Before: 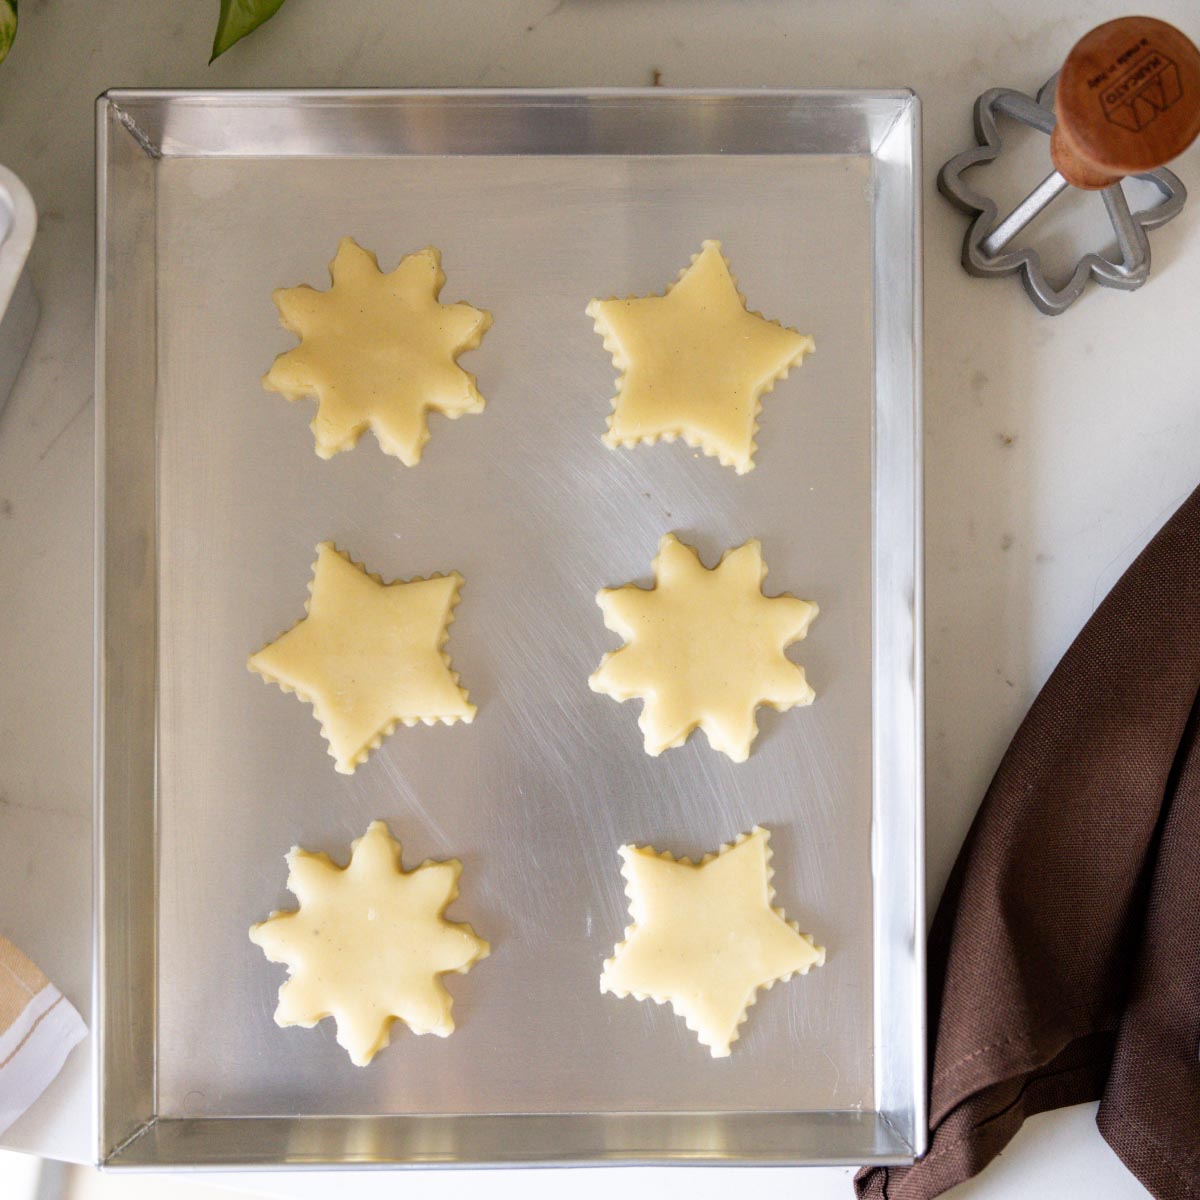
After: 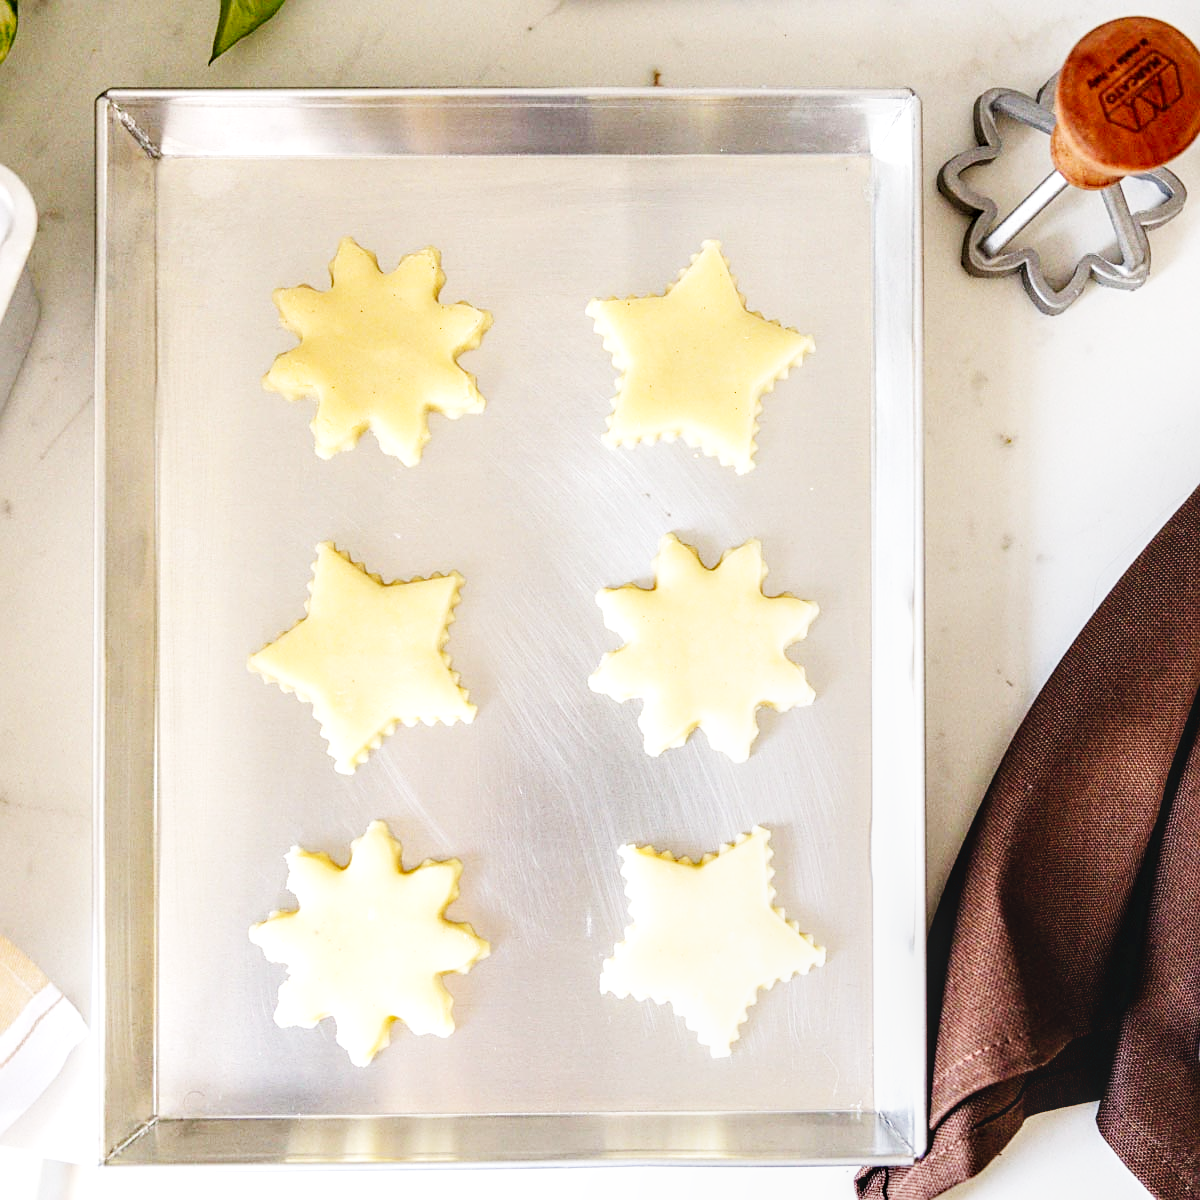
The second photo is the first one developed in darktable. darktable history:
sharpen: on, module defaults
base curve: curves: ch0 [(0, 0.003) (0.001, 0.002) (0.006, 0.004) (0.02, 0.022) (0.048, 0.086) (0.094, 0.234) (0.162, 0.431) (0.258, 0.629) (0.385, 0.8) (0.548, 0.918) (0.751, 0.988) (1, 1)], preserve colors none
local contrast: on, module defaults
